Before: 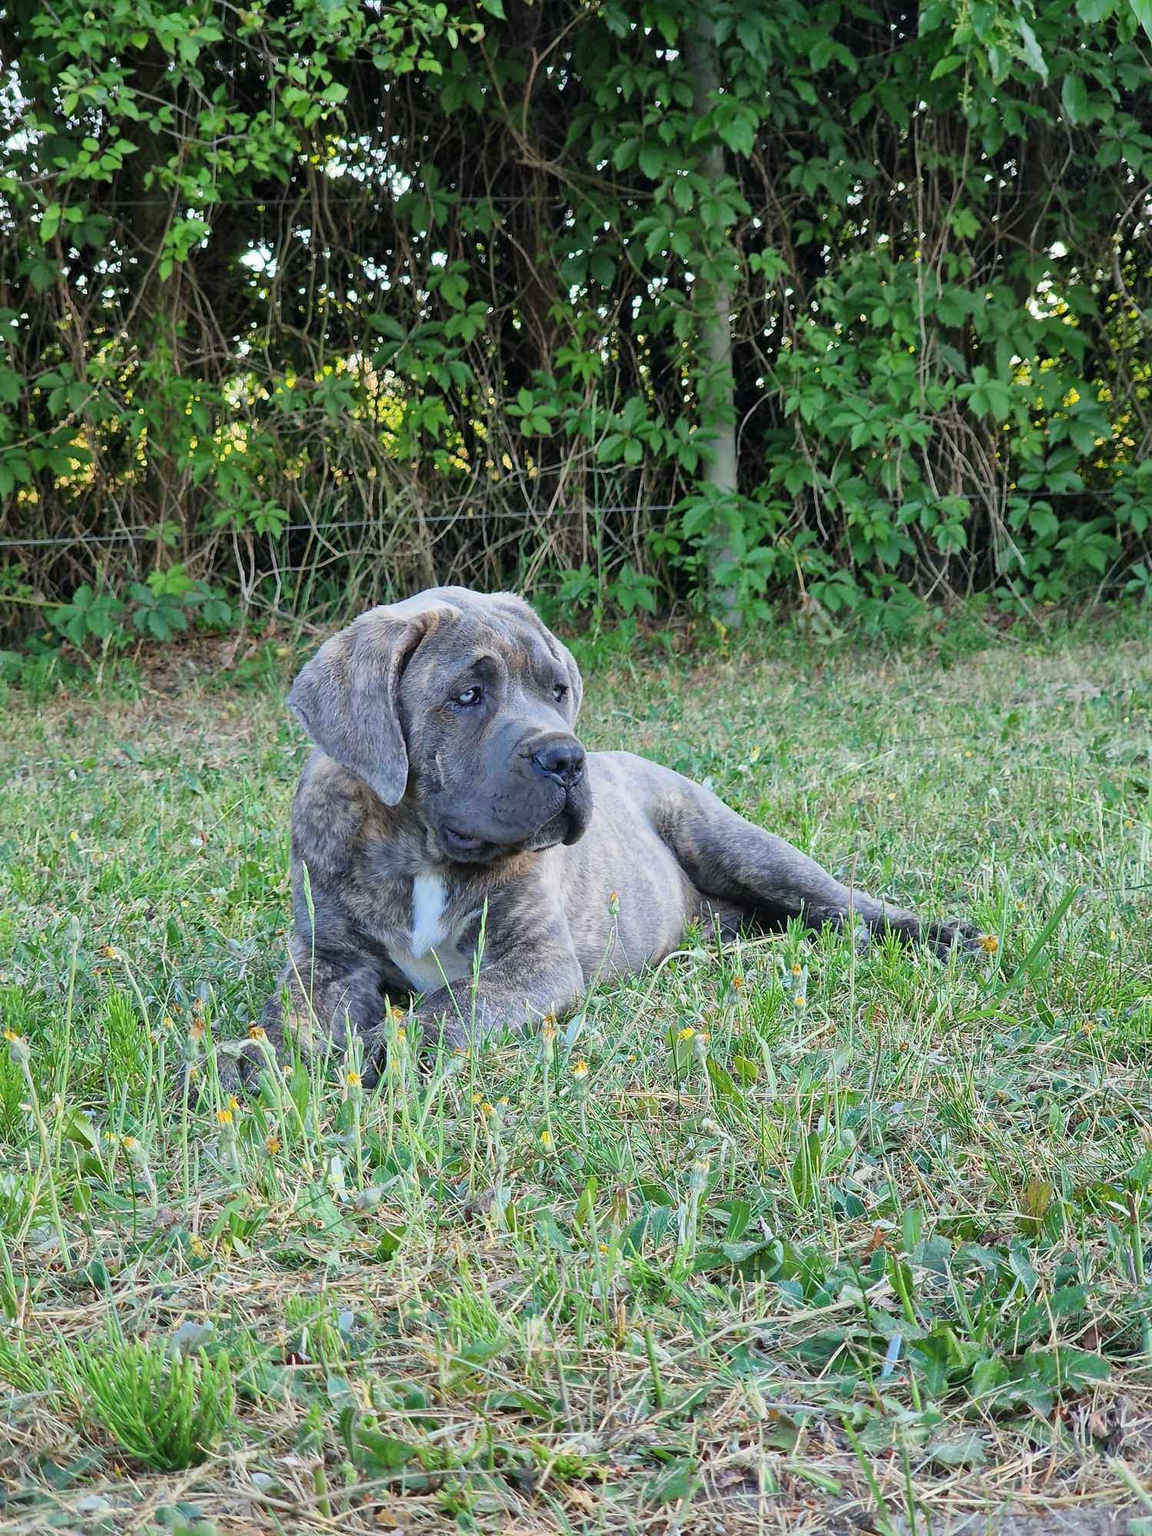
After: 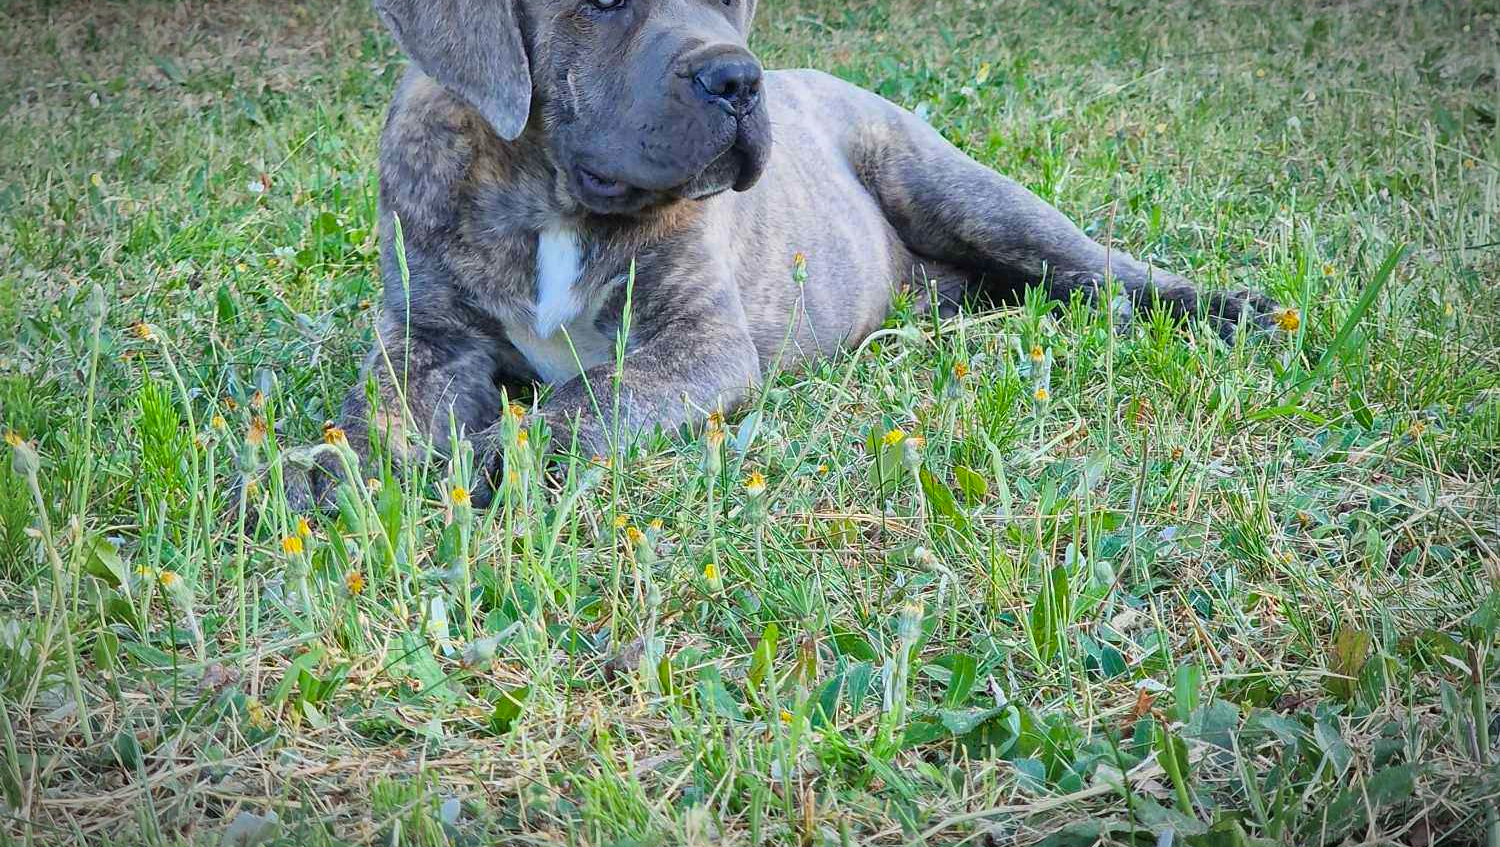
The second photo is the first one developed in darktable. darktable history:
color balance rgb: perceptual saturation grading › global saturation 15.056%, global vibrance 20%
crop: top 45.457%, bottom 12.159%
vignetting: automatic ratio true
